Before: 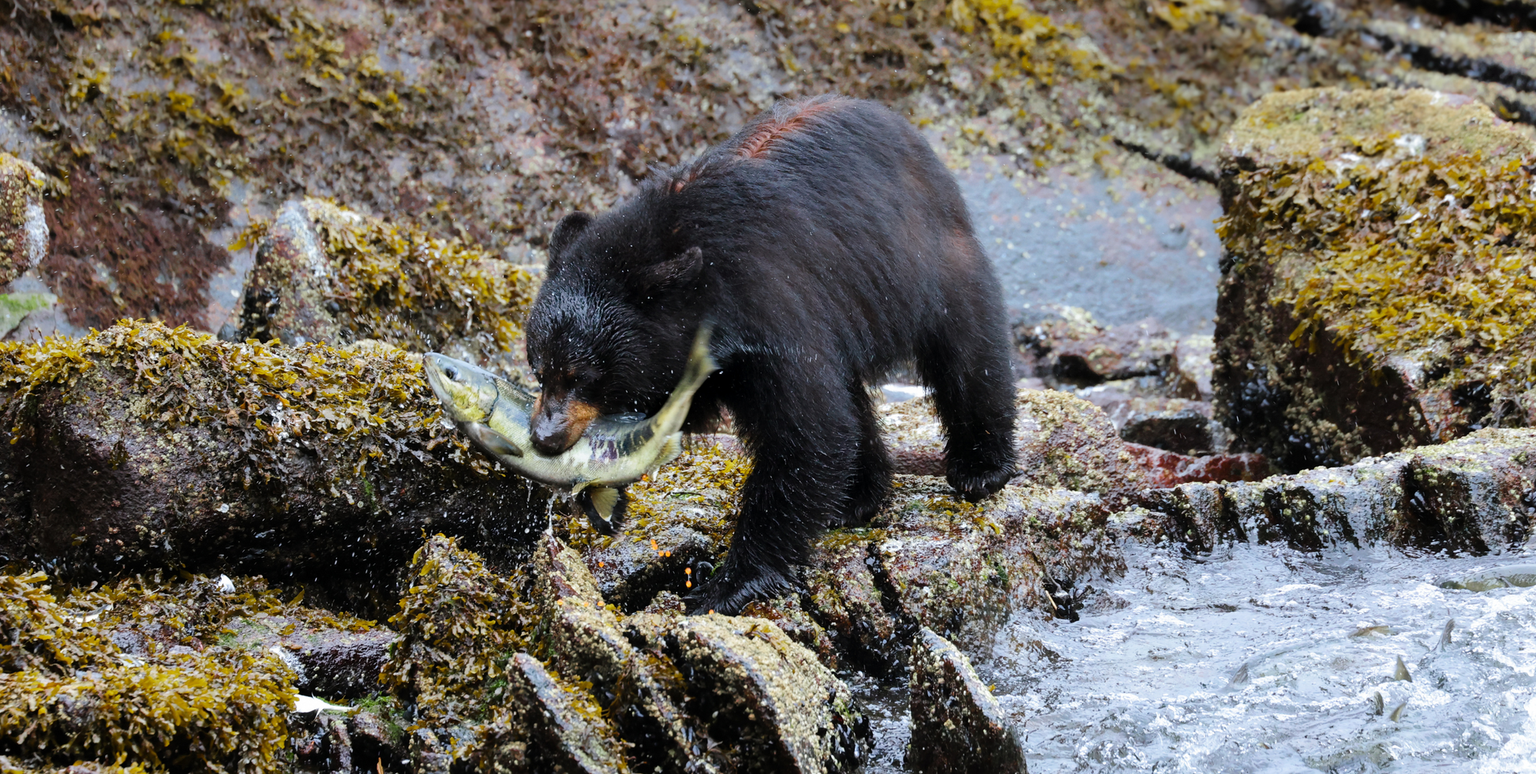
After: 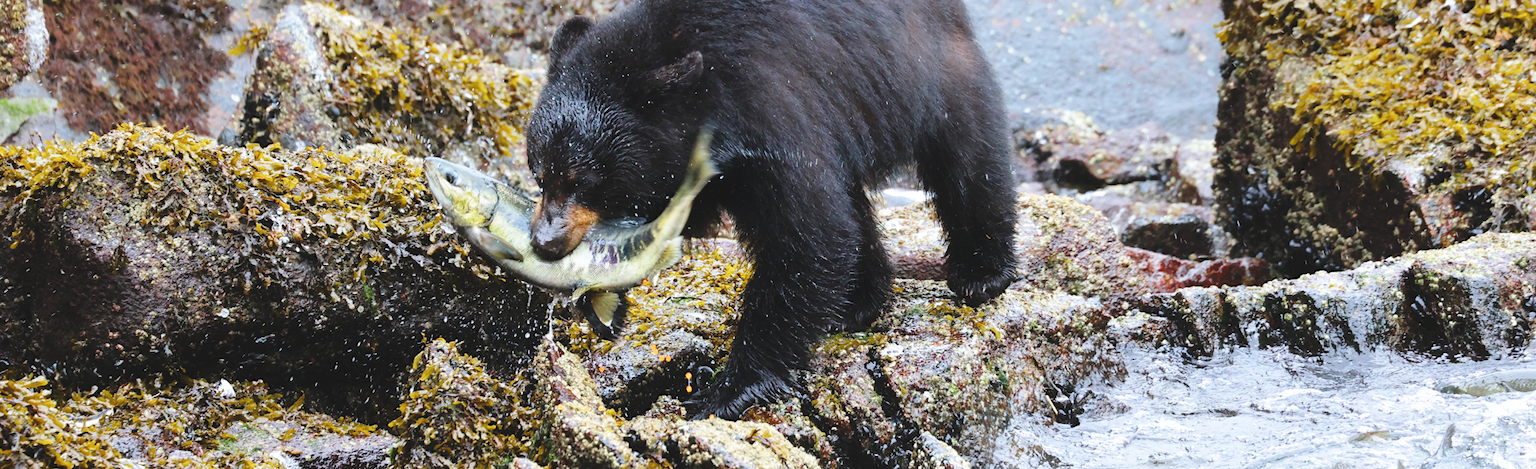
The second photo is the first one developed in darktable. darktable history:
crop and rotate: top 25.357%, bottom 13.942%
tone curve: curves: ch0 [(0, 0) (0.003, 0.023) (0.011, 0.025) (0.025, 0.029) (0.044, 0.047) (0.069, 0.079) (0.1, 0.113) (0.136, 0.152) (0.177, 0.199) (0.224, 0.26) (0.277, 0.333) (0.335, 0.404) (0.399, 0.48) (0.468, 0.559) (0.543, 0.635) (0.623, 0.713) (0.709, 0.797) (0.801, 0.879) (0.898, 0.953) (1, 1)], preserve colors none
exposure: black level correction -0.008, exposure 0.067 EV, compensate highlight preservation false
